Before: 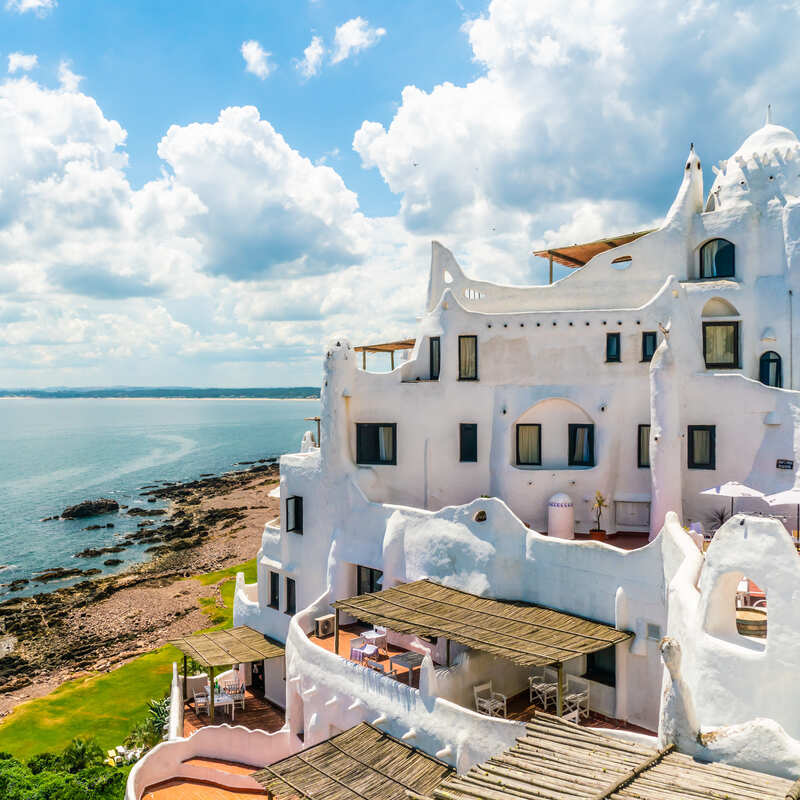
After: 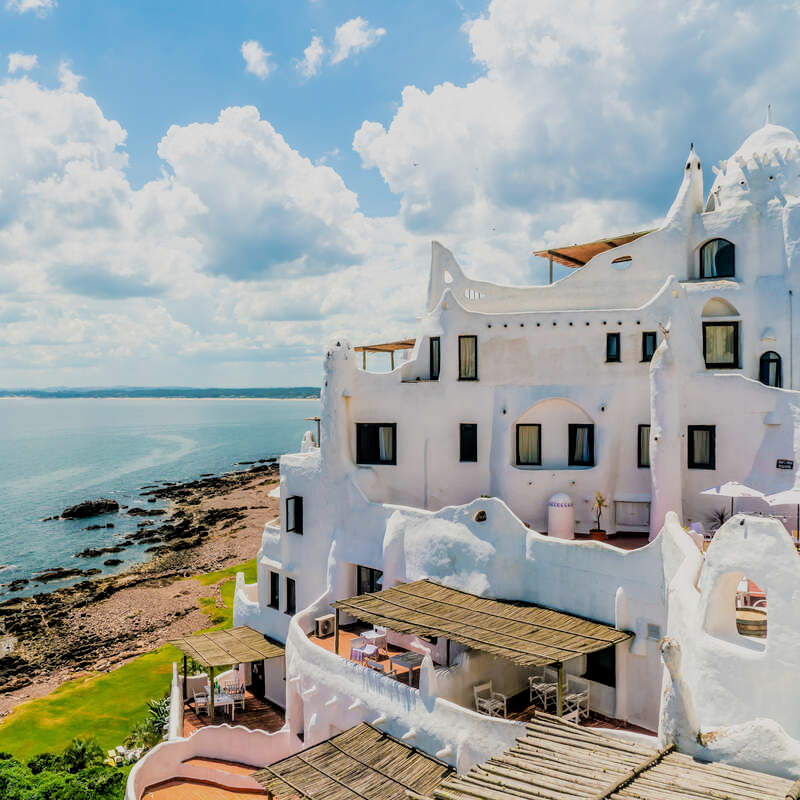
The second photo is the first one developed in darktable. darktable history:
filmic rgb: black relative exposure -7.58 EV, white relative exposure 4.62 EV, target black luminance 0%, hardness 3.48, latitude 50.46%, contrast 1.029, highlights saturation mix 9.73%, shadows ↔ highlights balance -0.158%
